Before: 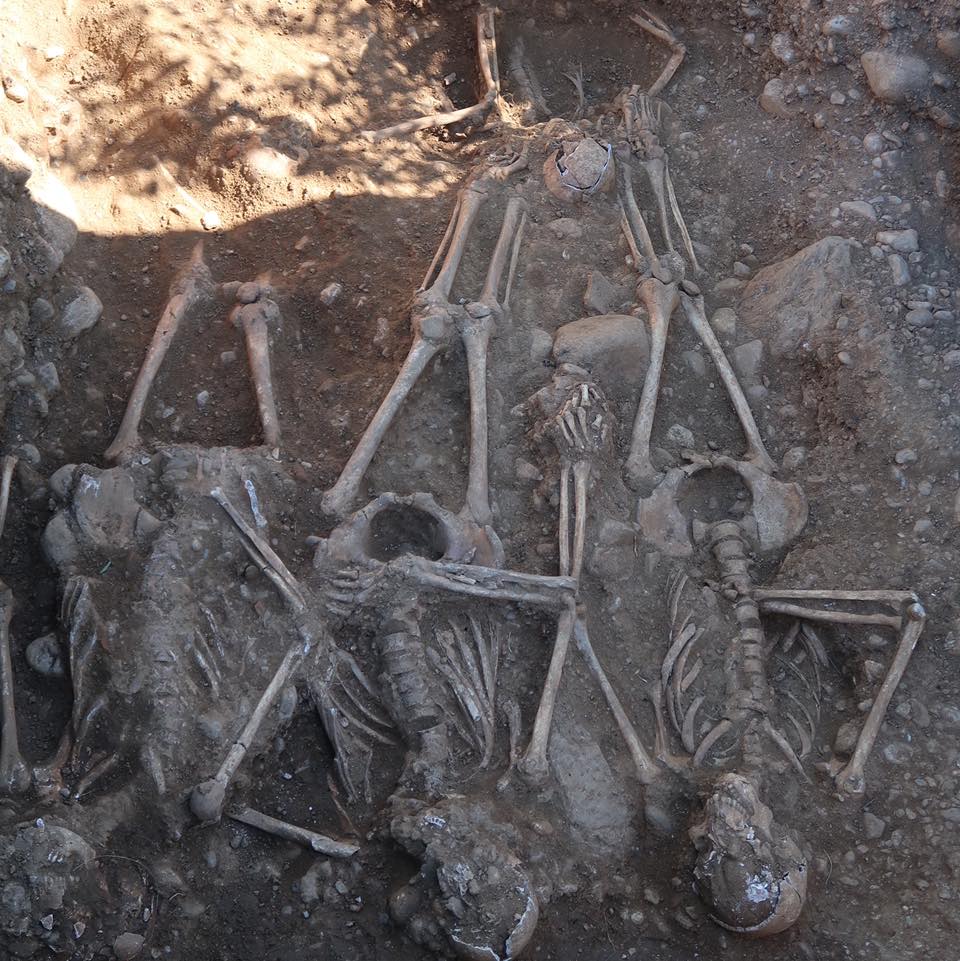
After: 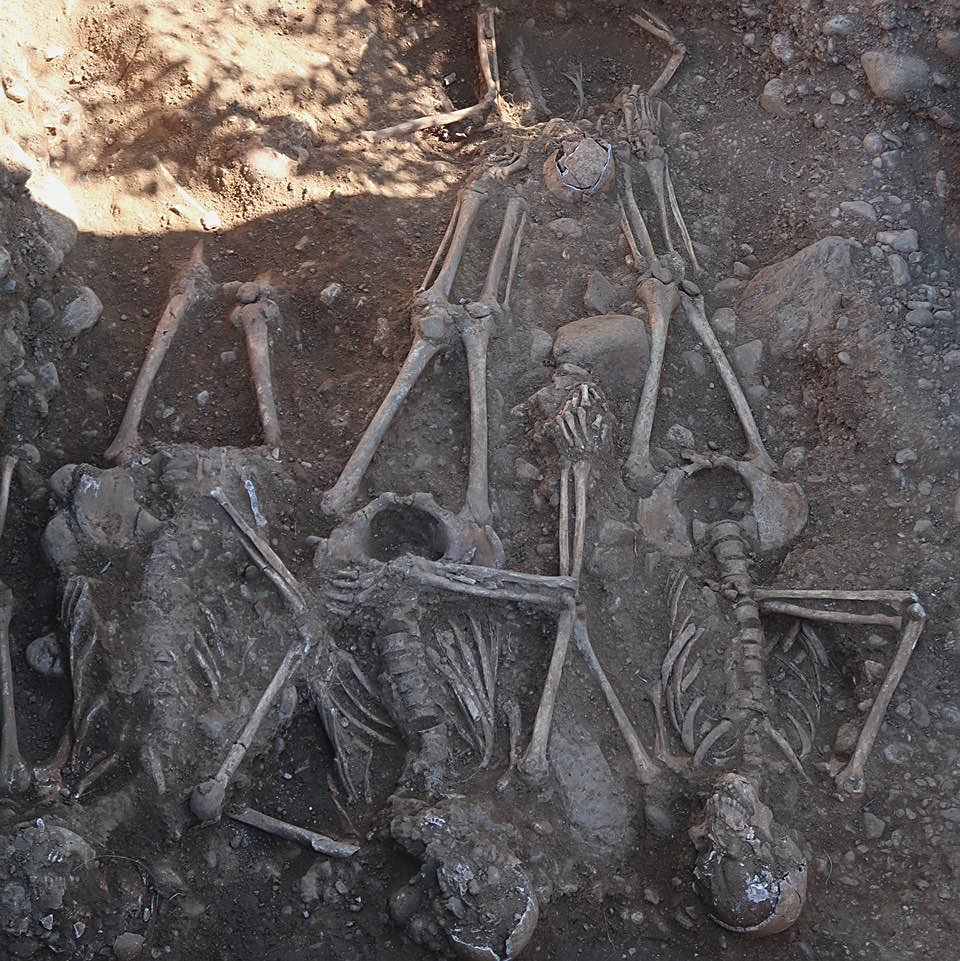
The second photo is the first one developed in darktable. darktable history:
sharpen: on, module defaults
contrast brightness saturation: contrast -0.08, brightness -0.04, saturation -0.11
